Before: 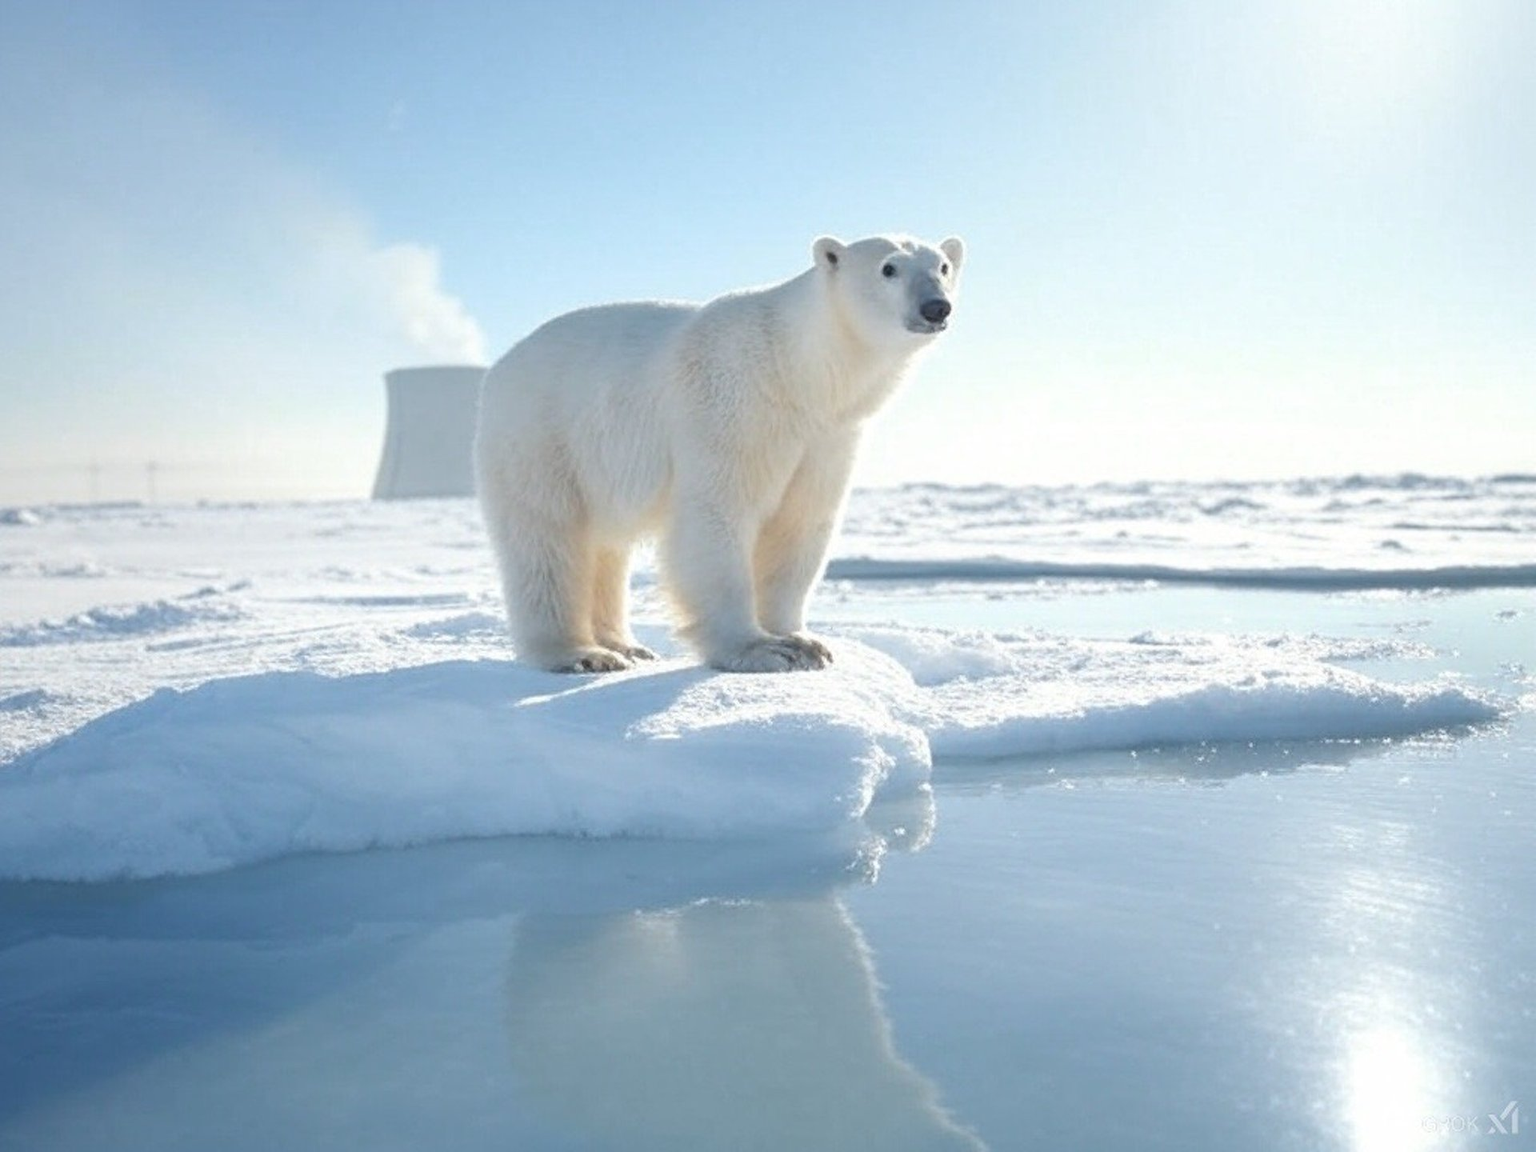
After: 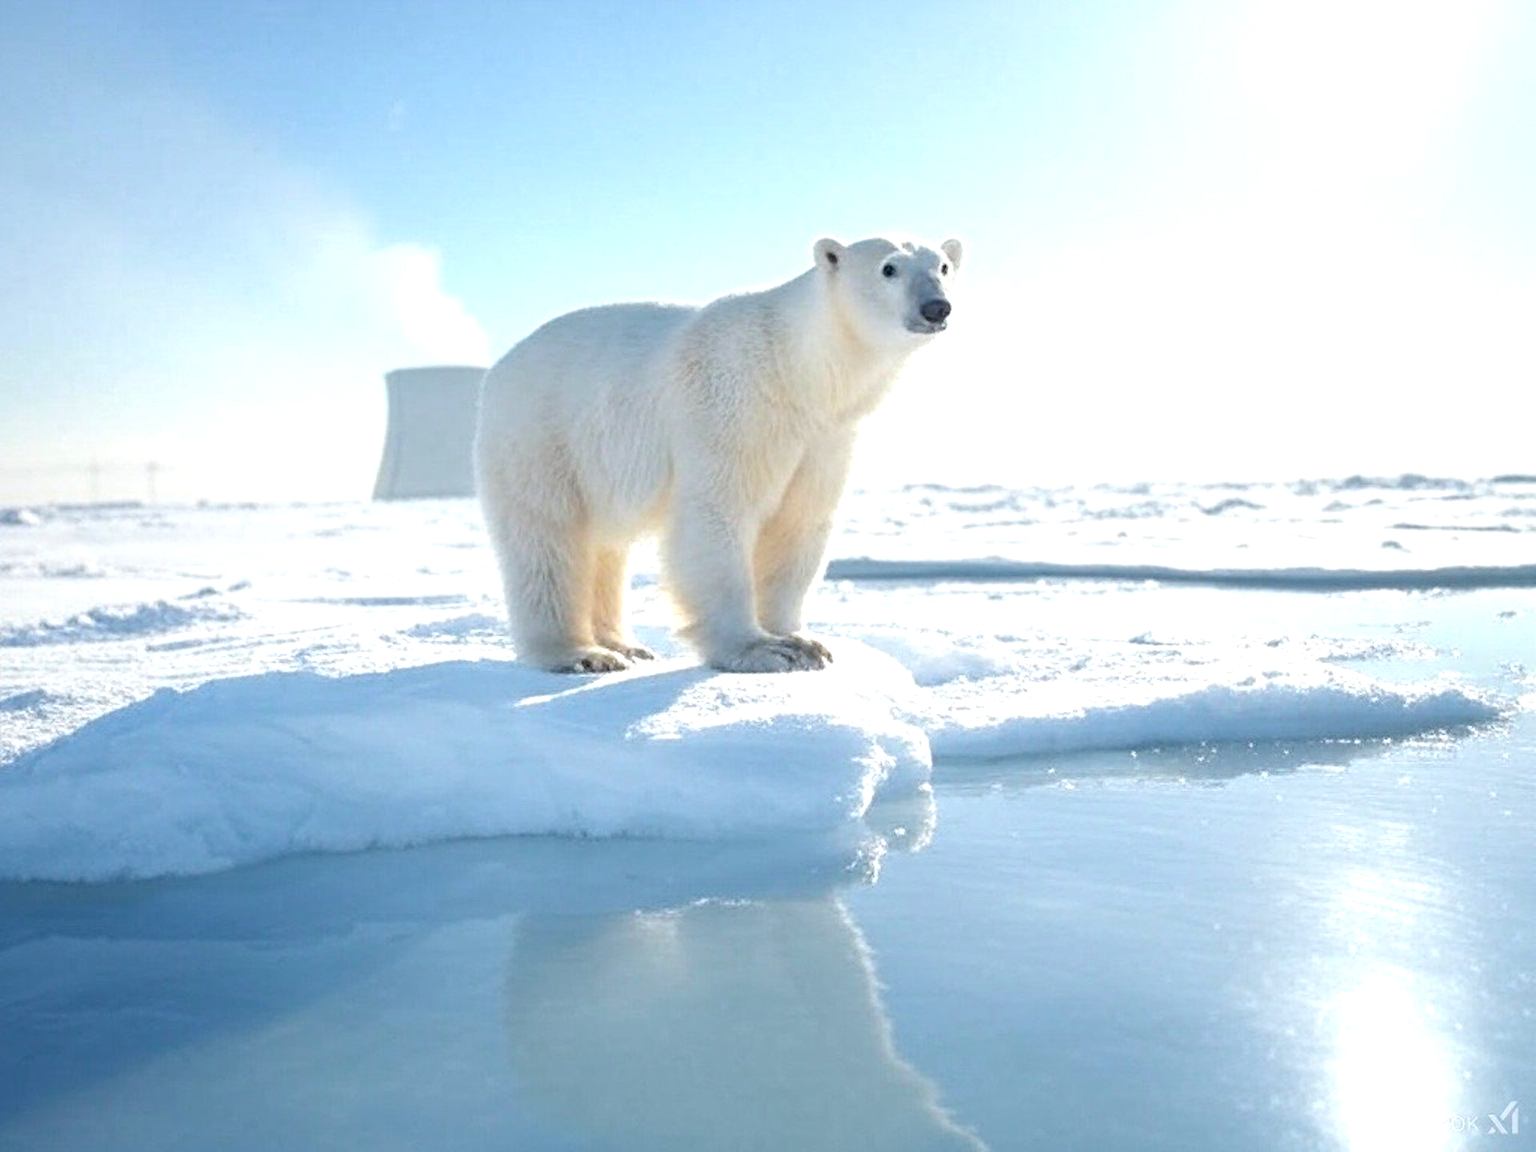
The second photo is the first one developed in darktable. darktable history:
haze removal: compatibility mode true, adaptive false
tone equalizer: -8 EV -0.417 EV, -7 EV -0.365 EV, -6 EV -0.343 EV, -5 EV -0.236 EV, -3 EV 0.207 EV, -2 EV 0.33 EV, -1 EV 0.41 EV, +0 EV 0.414 EV
